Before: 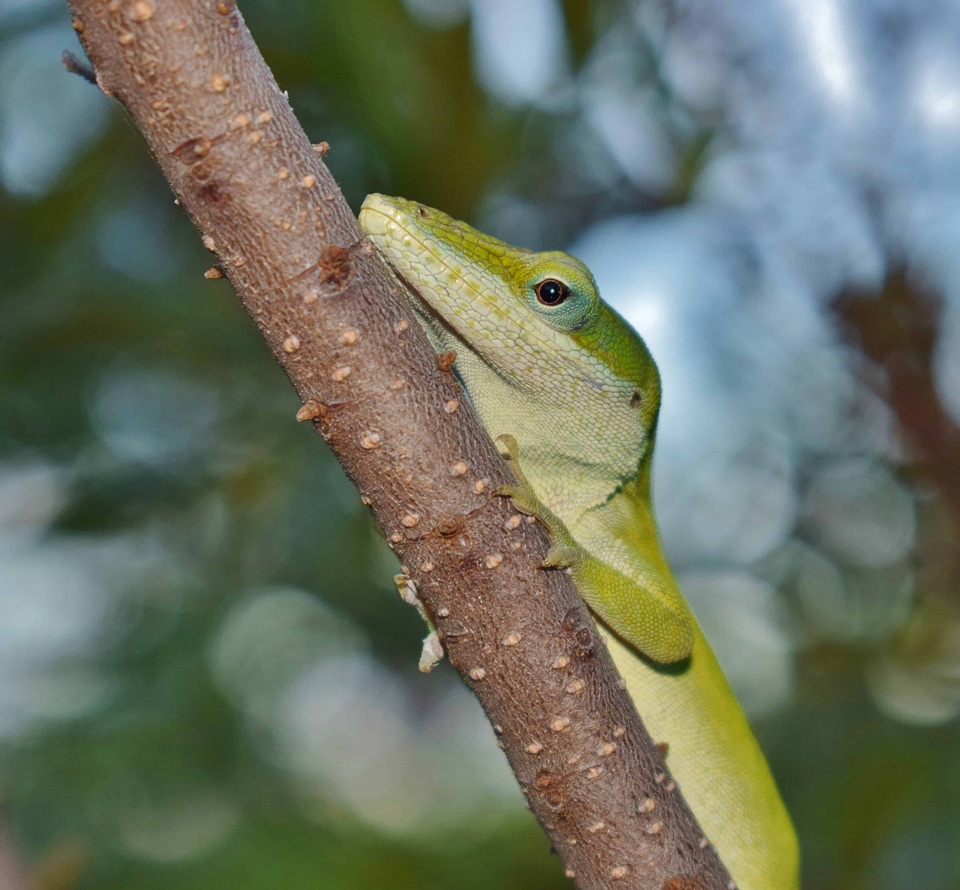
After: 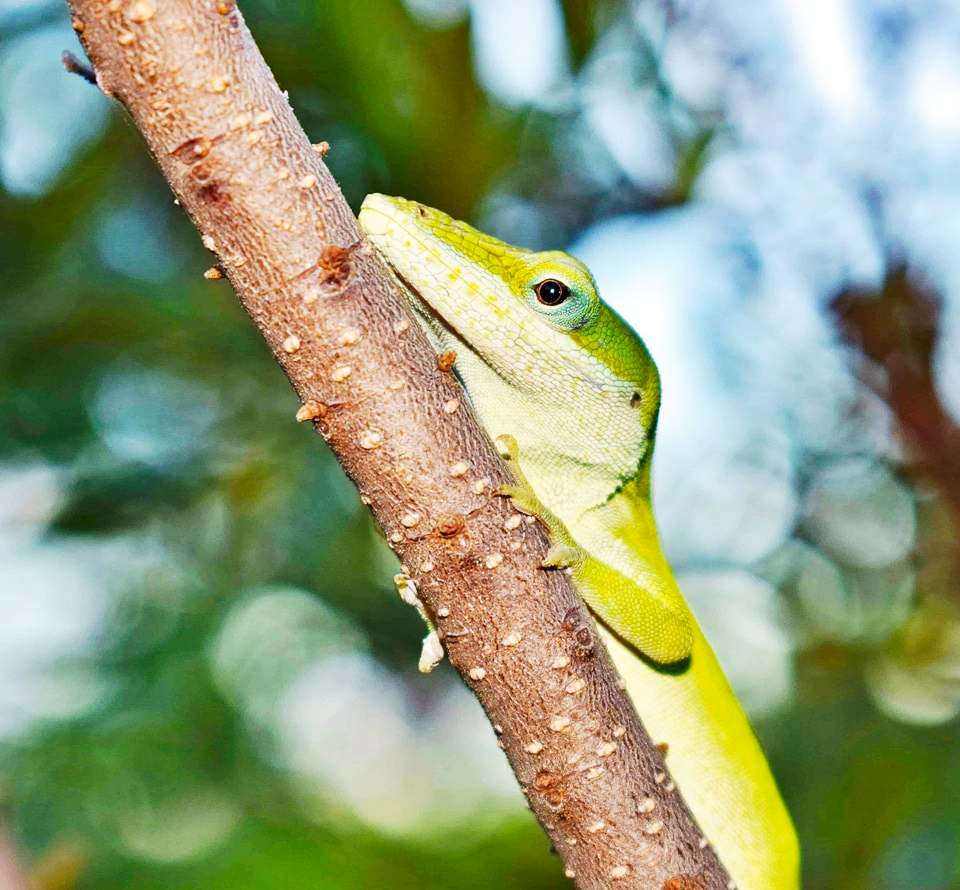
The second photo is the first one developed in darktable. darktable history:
haze removal: compatibility mode true, adaptive false
base curve: curves: ch0 [(0, 0) (0.007, 0.004) (0.027, 0.03) (0.046, 0.07) (0.207, 0.54) (0.442, 0.872) (0.673, 0.972) (1, 1)], preserve colors none
